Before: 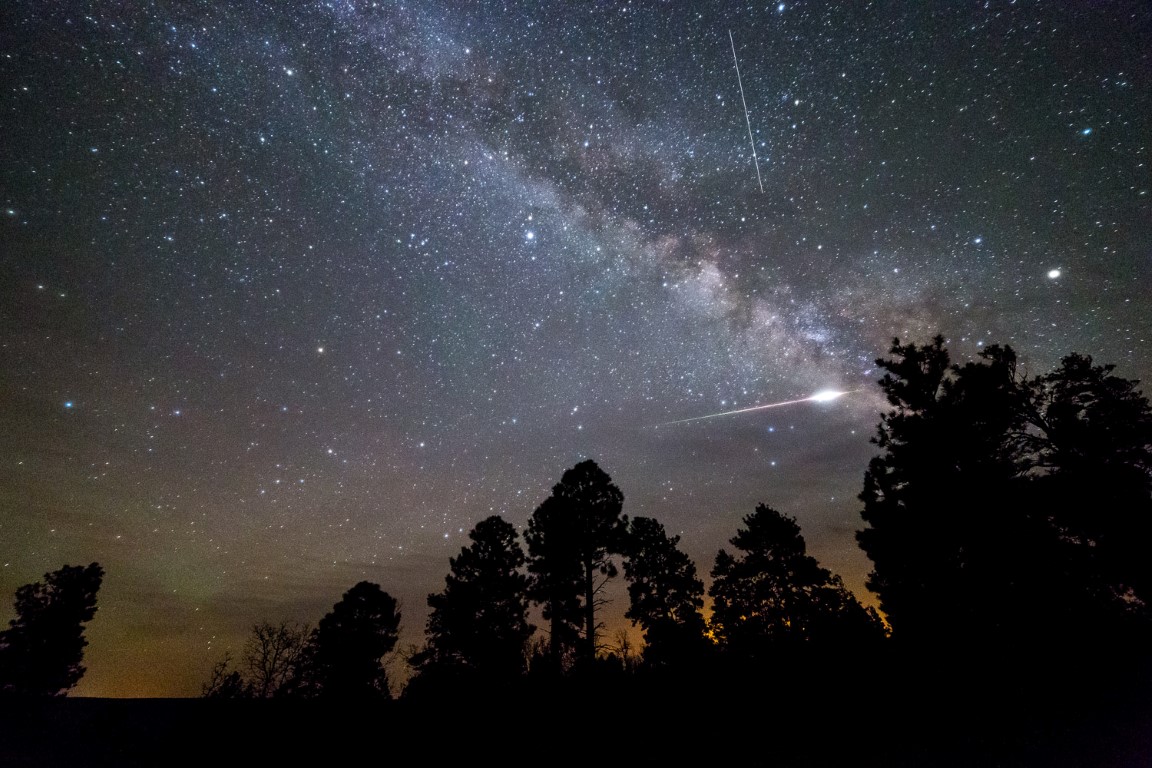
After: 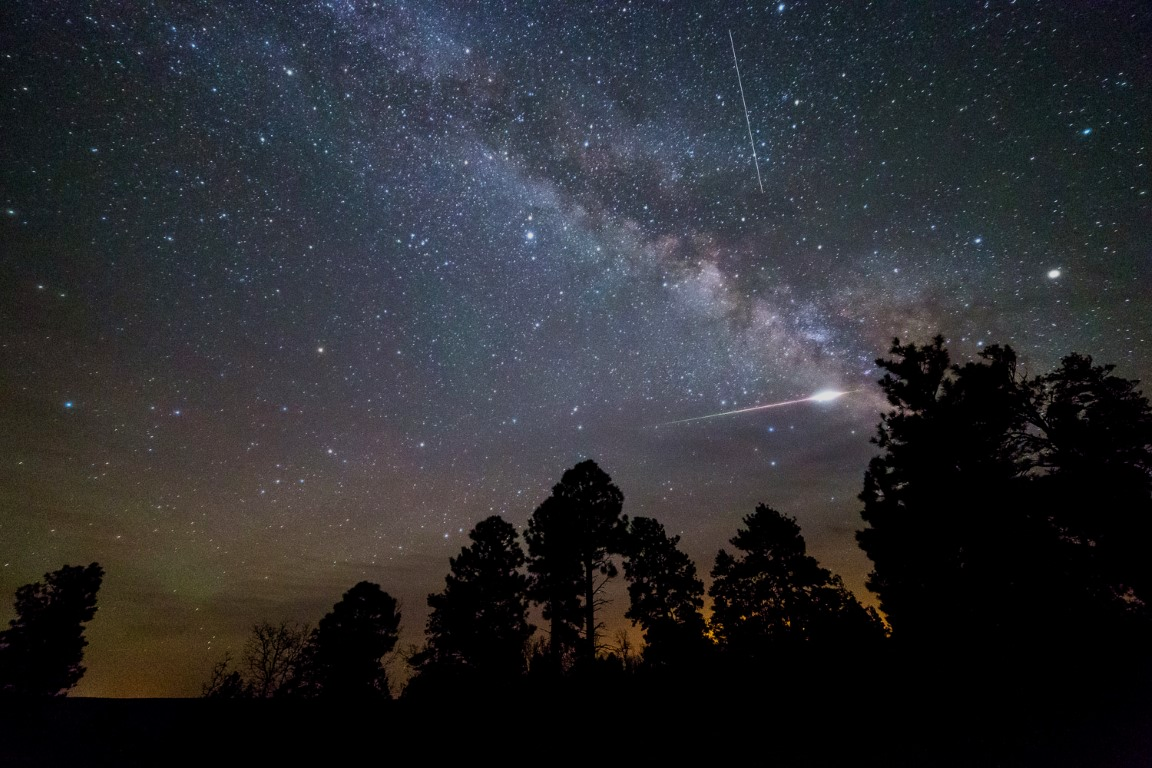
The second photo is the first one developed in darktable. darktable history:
velvia: on, module defaults
exposure: exposure -0.462 EV, compensate highlight preservation false
